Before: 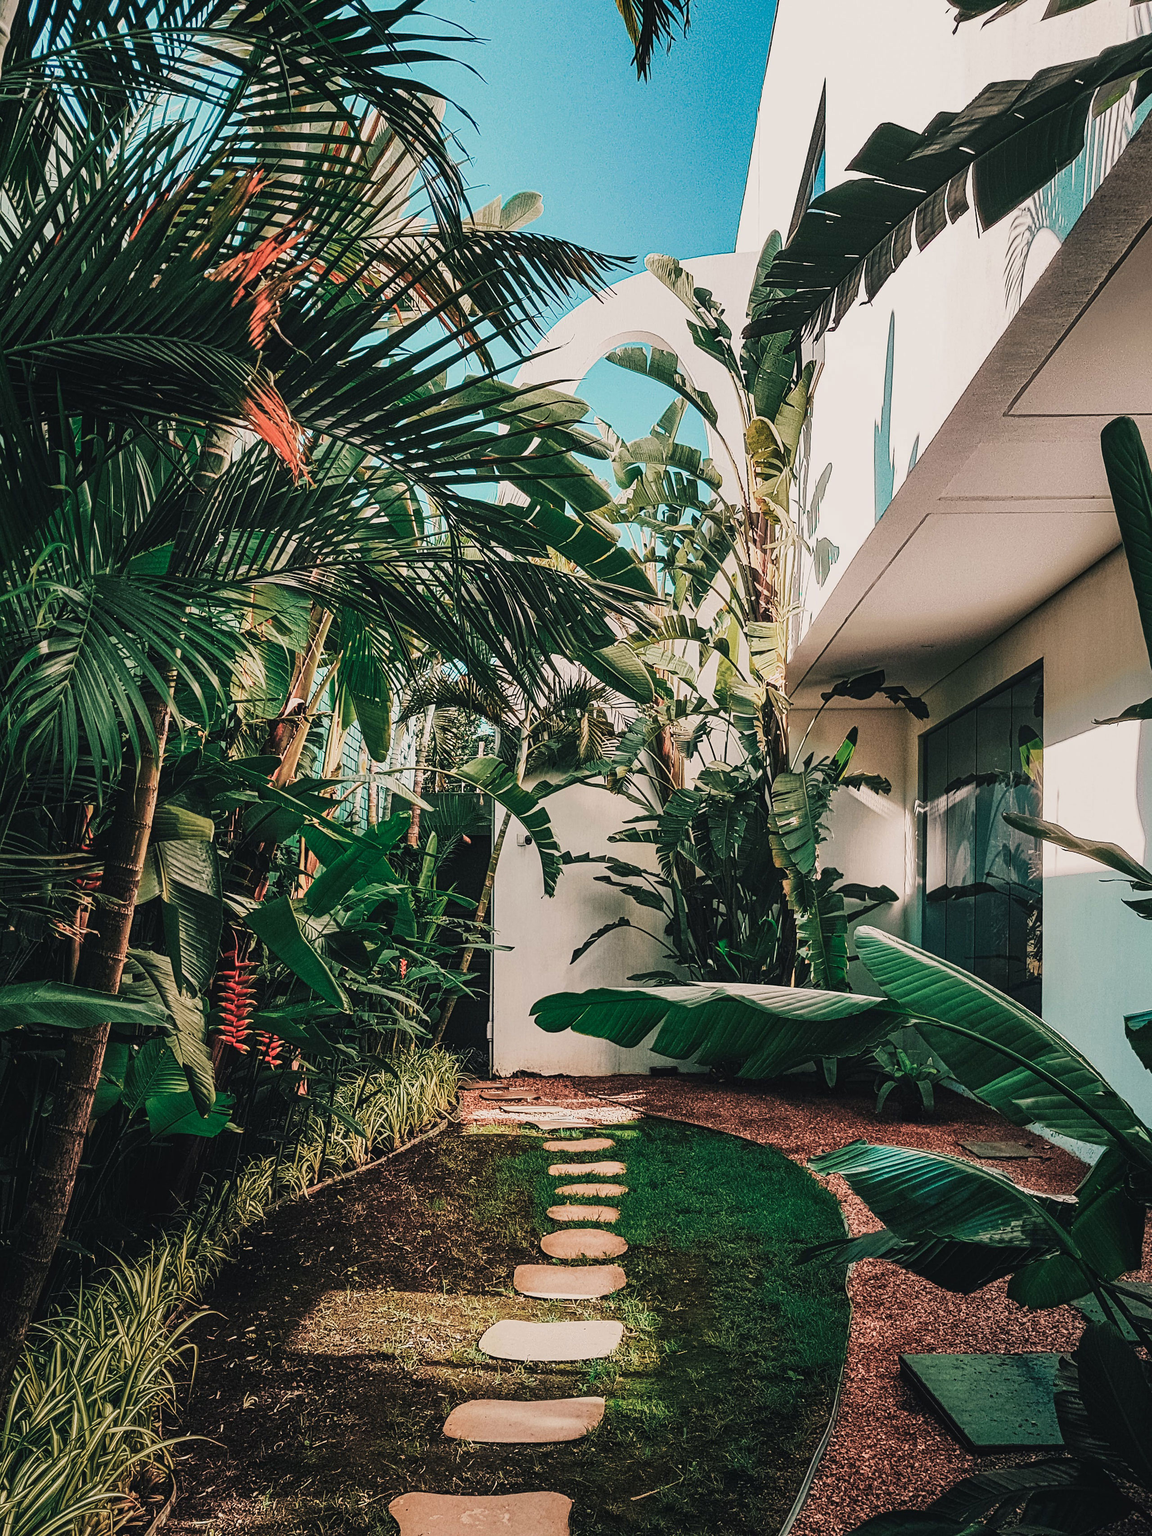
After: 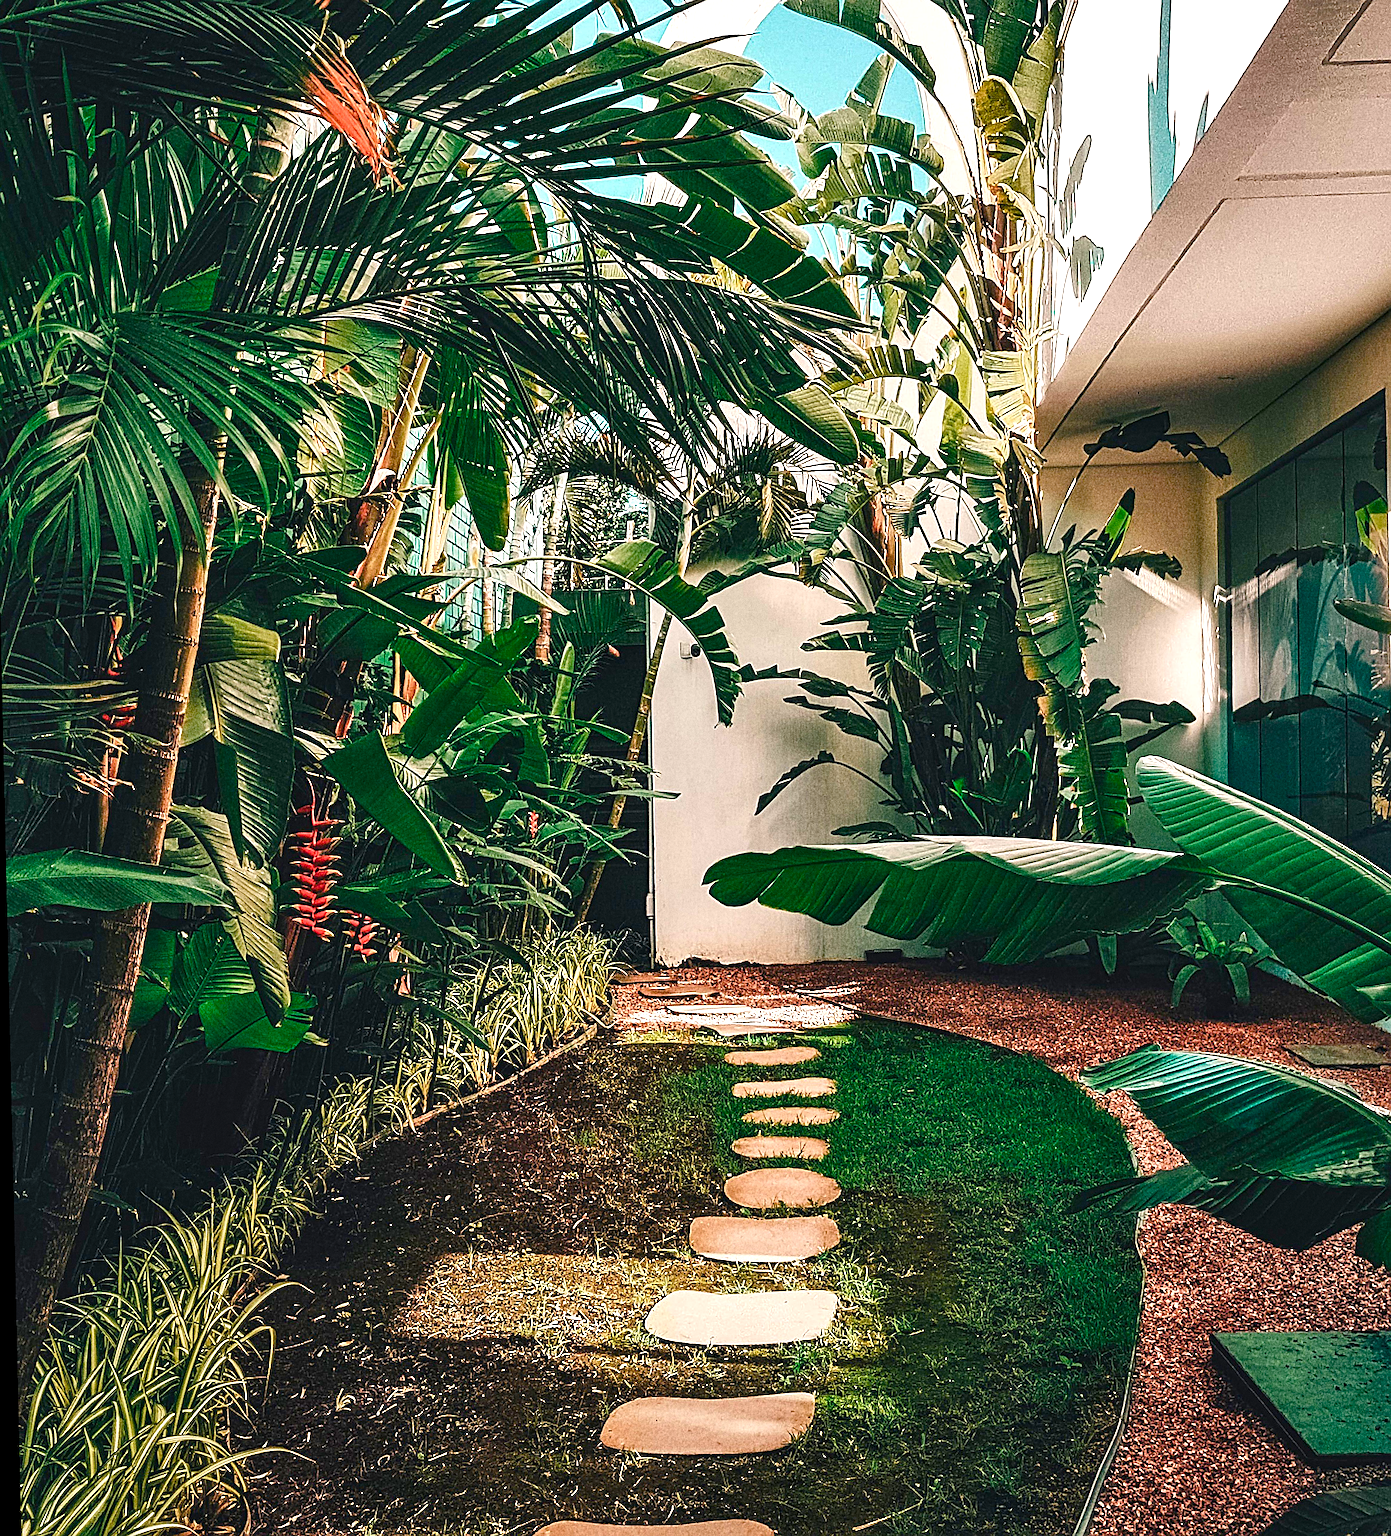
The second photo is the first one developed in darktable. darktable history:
tone curve: curves: ch0 [(0, 0) (0.915, 0.89) (1, 1)]
crop: top 20.916%, right 9.437%, bottom 0.316%
rotate and perspective: rotation -1.32°, lens shift (horizontal) -0.031, crop left 0.015, crop right 0.985, crop top 0.047, crop bottom 0.982
grain: coarseness 0.09 ISO, strength 40%
color balance rgb: linear chroma grading › shadows -2.2%, linear chroma grading › highlights -15%, linear chroma grading › global chroma -10%, linear chroma grading › mid-tones -10%, perceptual saturation grading › global saturation 45%, perceptual saturation grading › highlights -50%, perceptual saturation grading › shadows 30%, perceptual brilliance grading › global brilliance 18%, global vibrance 45%
shadows and highlights: shadows 37.27, highlights -28.18, soften with gaussian
sharpen: on, module defaults
